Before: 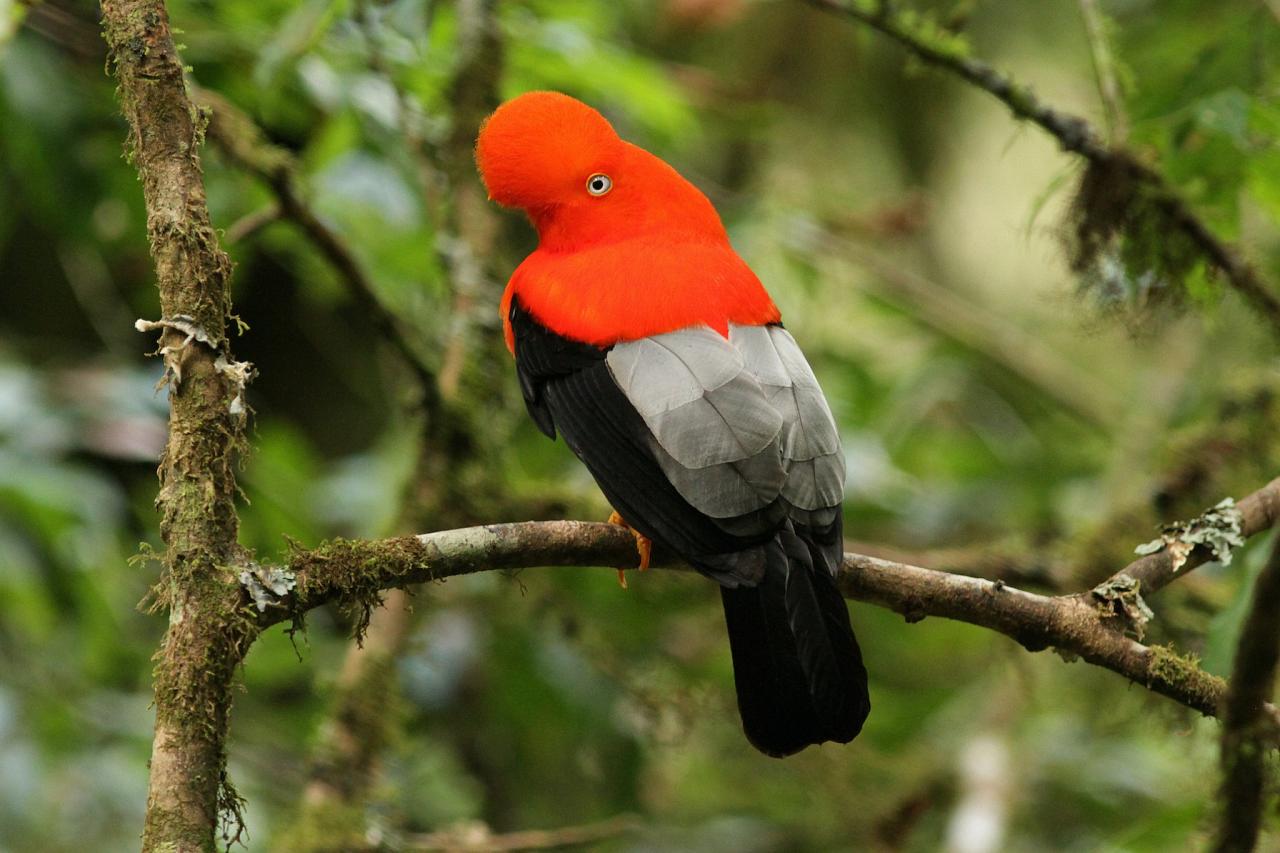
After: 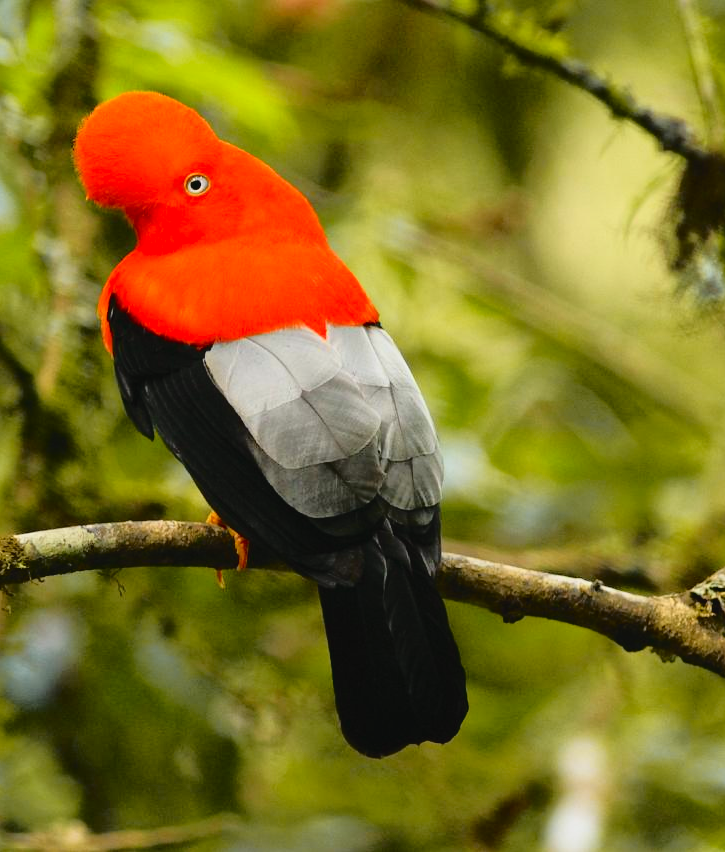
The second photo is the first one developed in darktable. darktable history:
crop: left 31.458%, top 0%, right 11.876%
tone curve: curves: ch0 [(0, 0.029) (0.168, 0.142) (0.359, 0.44) (0.469, 0.544) (0.634, 0.722) (0.858, 0.903) (1, 0.968)]; ch1 [(0, 0) (0.437, 0.453) (0.472, 0.47) (0.502, 0.502) (0.54, 0.534) (0.57, 0.592) (0.618, 0.66) (0.699, 0.749) (0.859, 0.919) (1, 1)]; ch2 [(0, 0) (0.33, 0.301) (0.421, 0.443) (0.476, 0.498) (0.505, 0.503) (0.547, 0.557) (0.586, 0.634) (0.608, 0.676) (1, 1)], color space Lab, independent channels, preserve colors none
